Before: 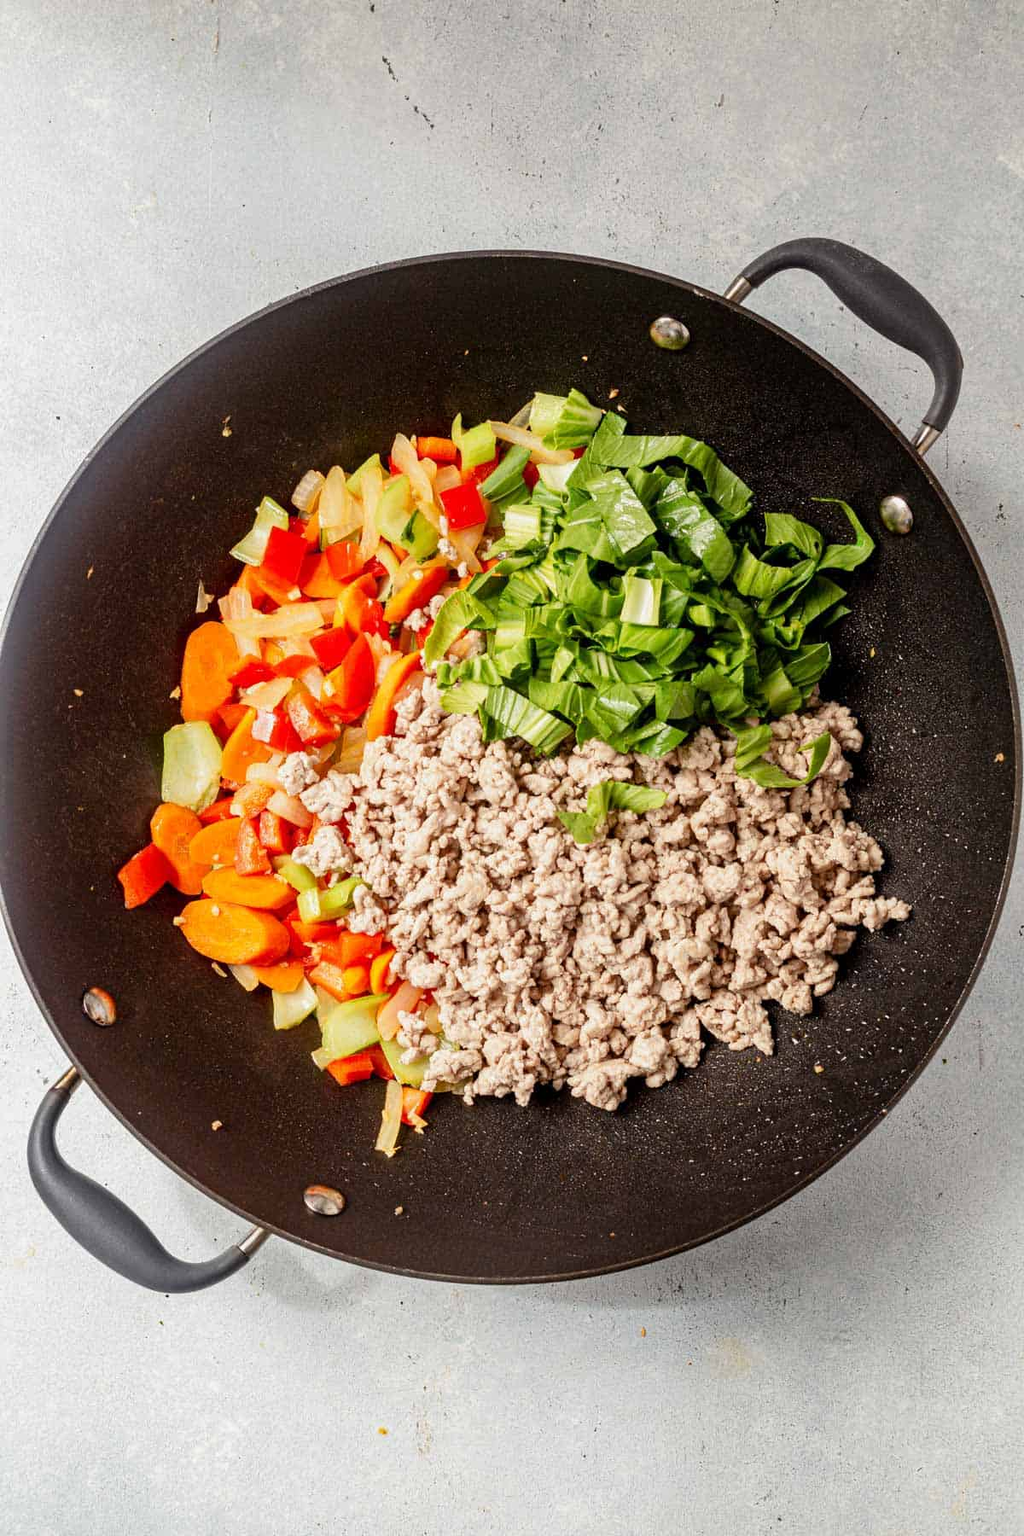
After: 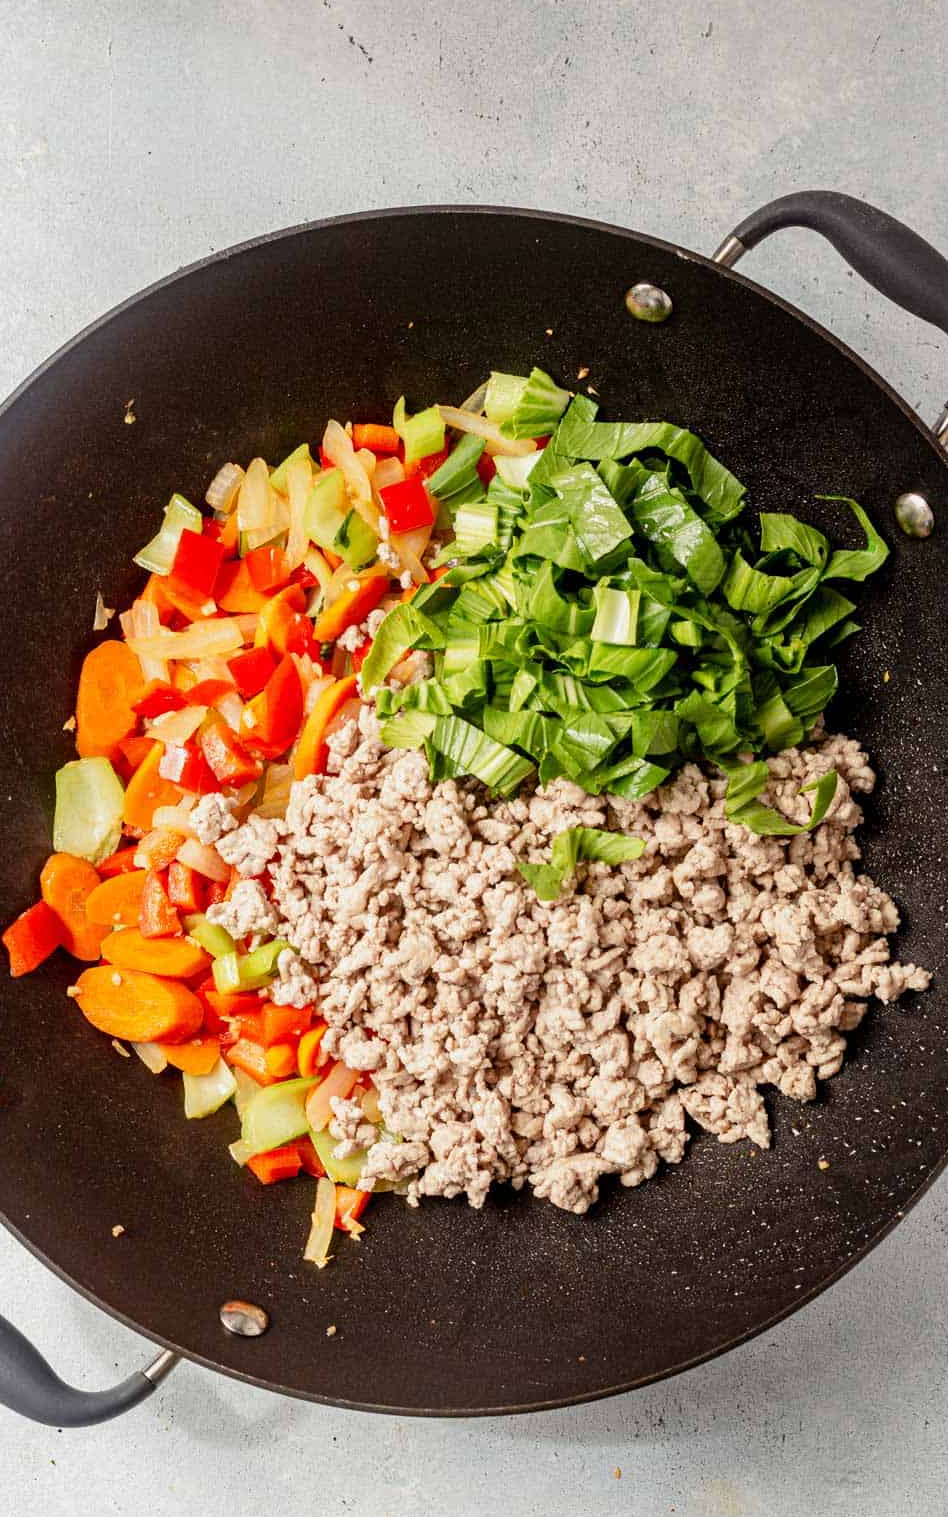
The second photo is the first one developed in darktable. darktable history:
crop: left 11.392%, top 4.944%, right 9.572%, bottom 10.741%
